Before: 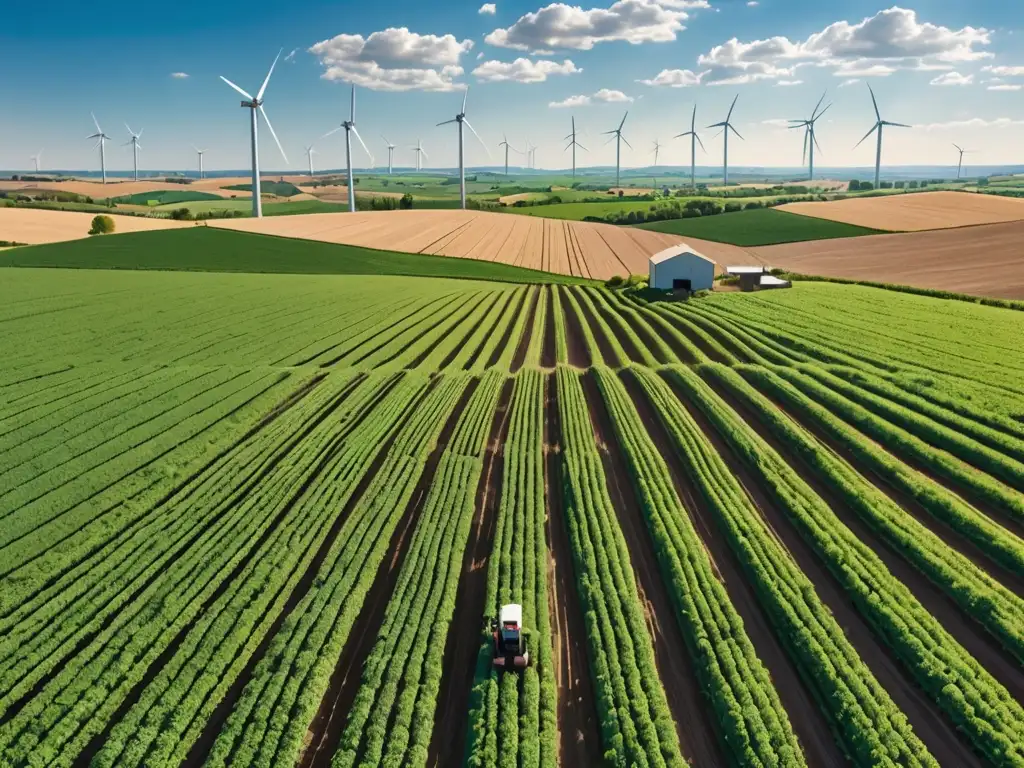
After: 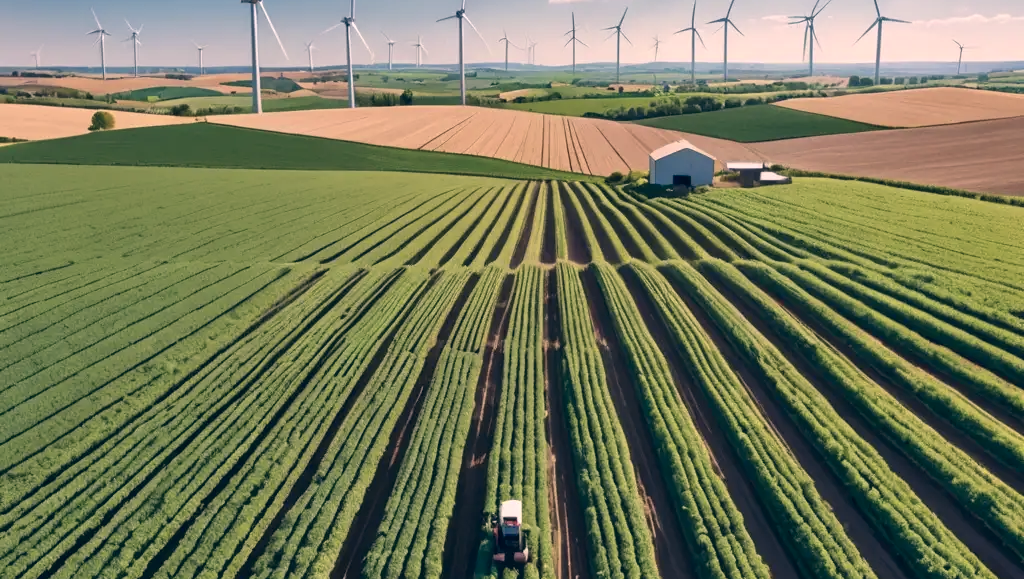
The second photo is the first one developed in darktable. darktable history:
crop: top 13.644%, bottom 10.894%
color correction: highlights a* 14.22, highlights b* 6.03, shadows a* -5.65, shadows b* -15.86, saturation 0.84
